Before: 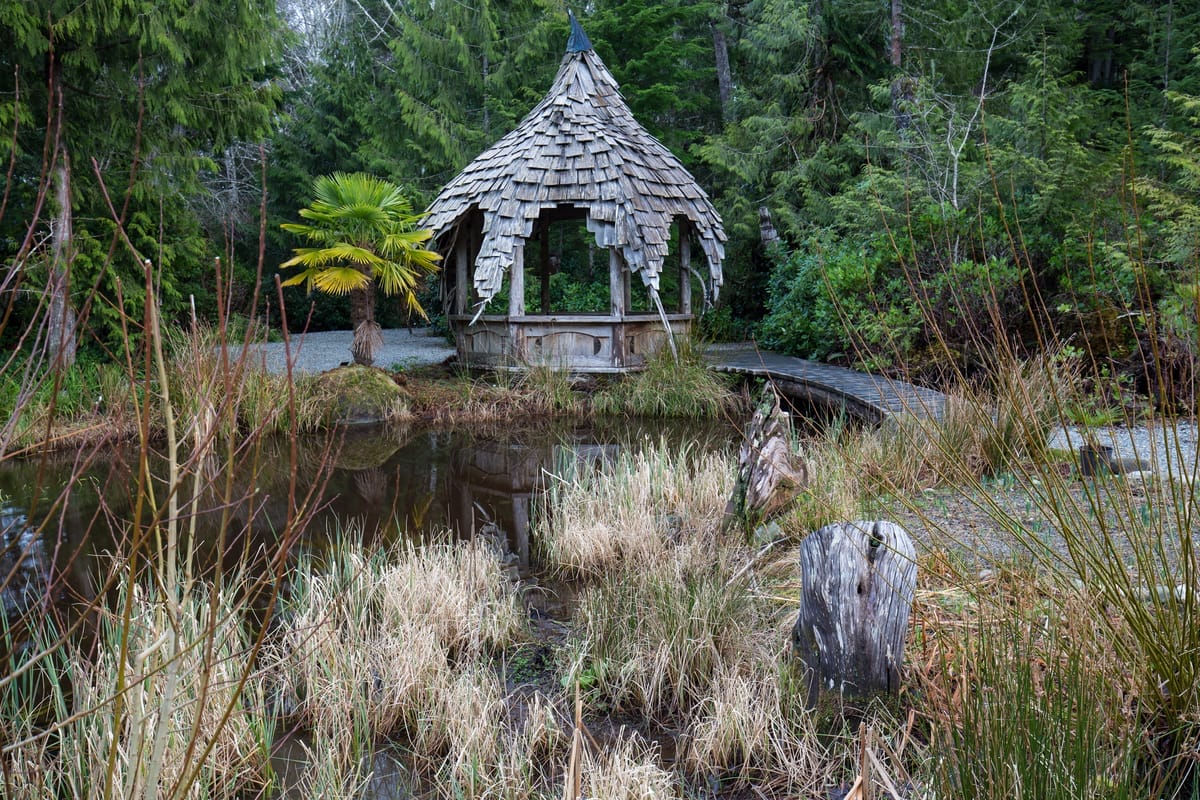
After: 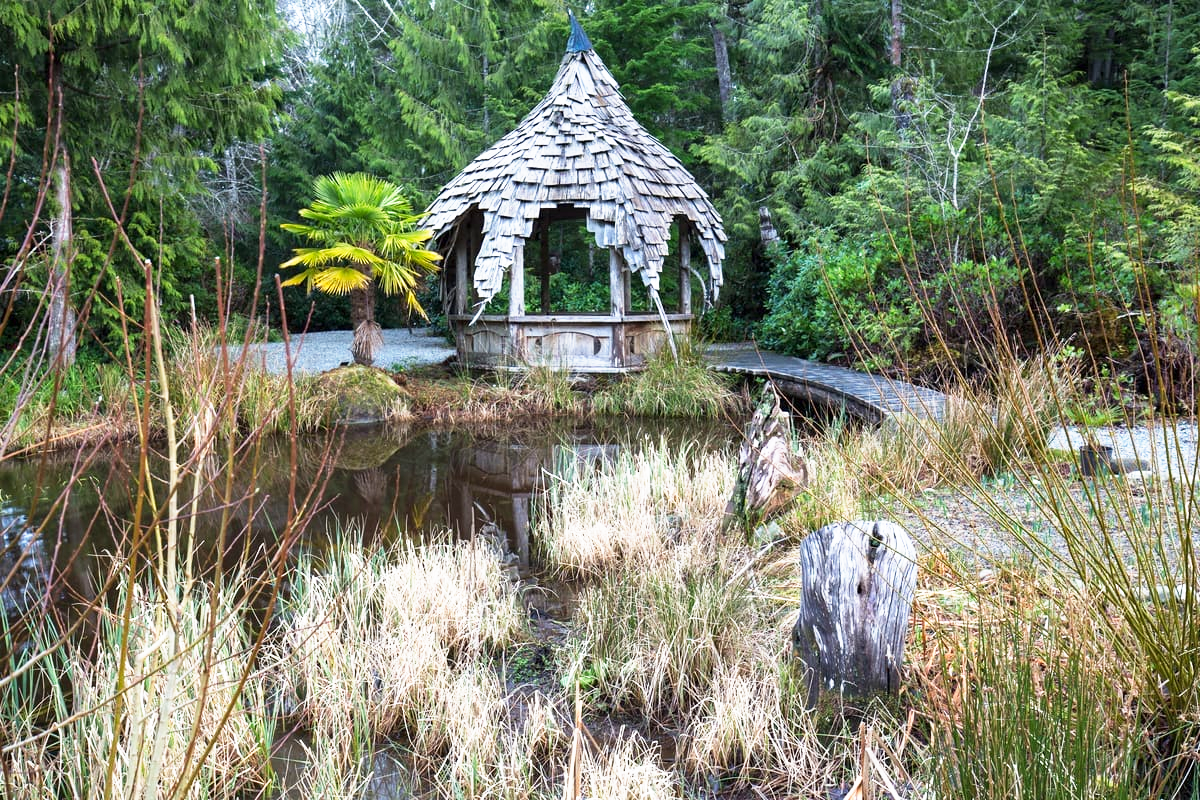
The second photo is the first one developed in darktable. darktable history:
shadows and highlights: shadows 36.32, highlights -27.62, soften with gaussian
base curve: curves: ch0 [(0, 0) (0.495, 0.917) (1, 1)], preserve colors none
